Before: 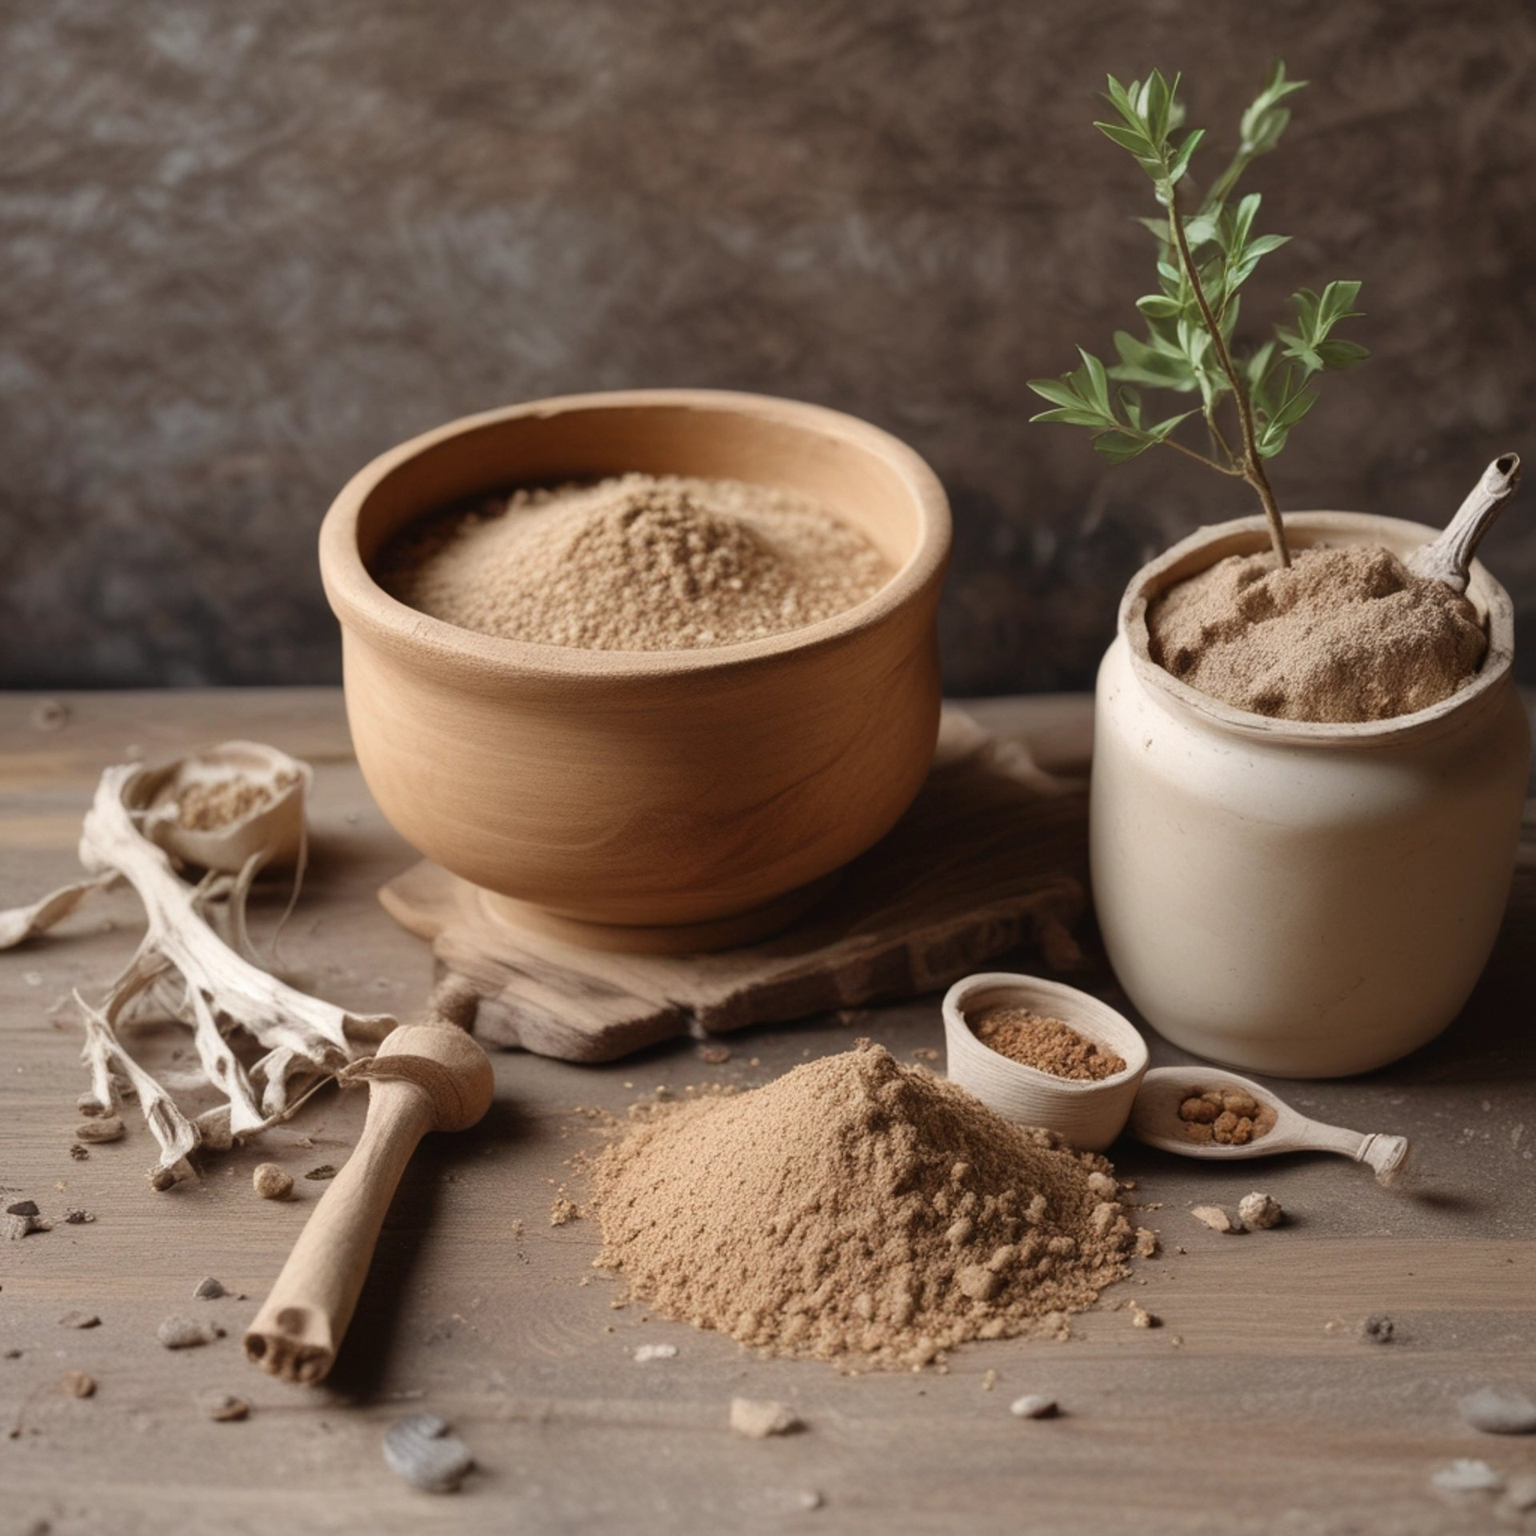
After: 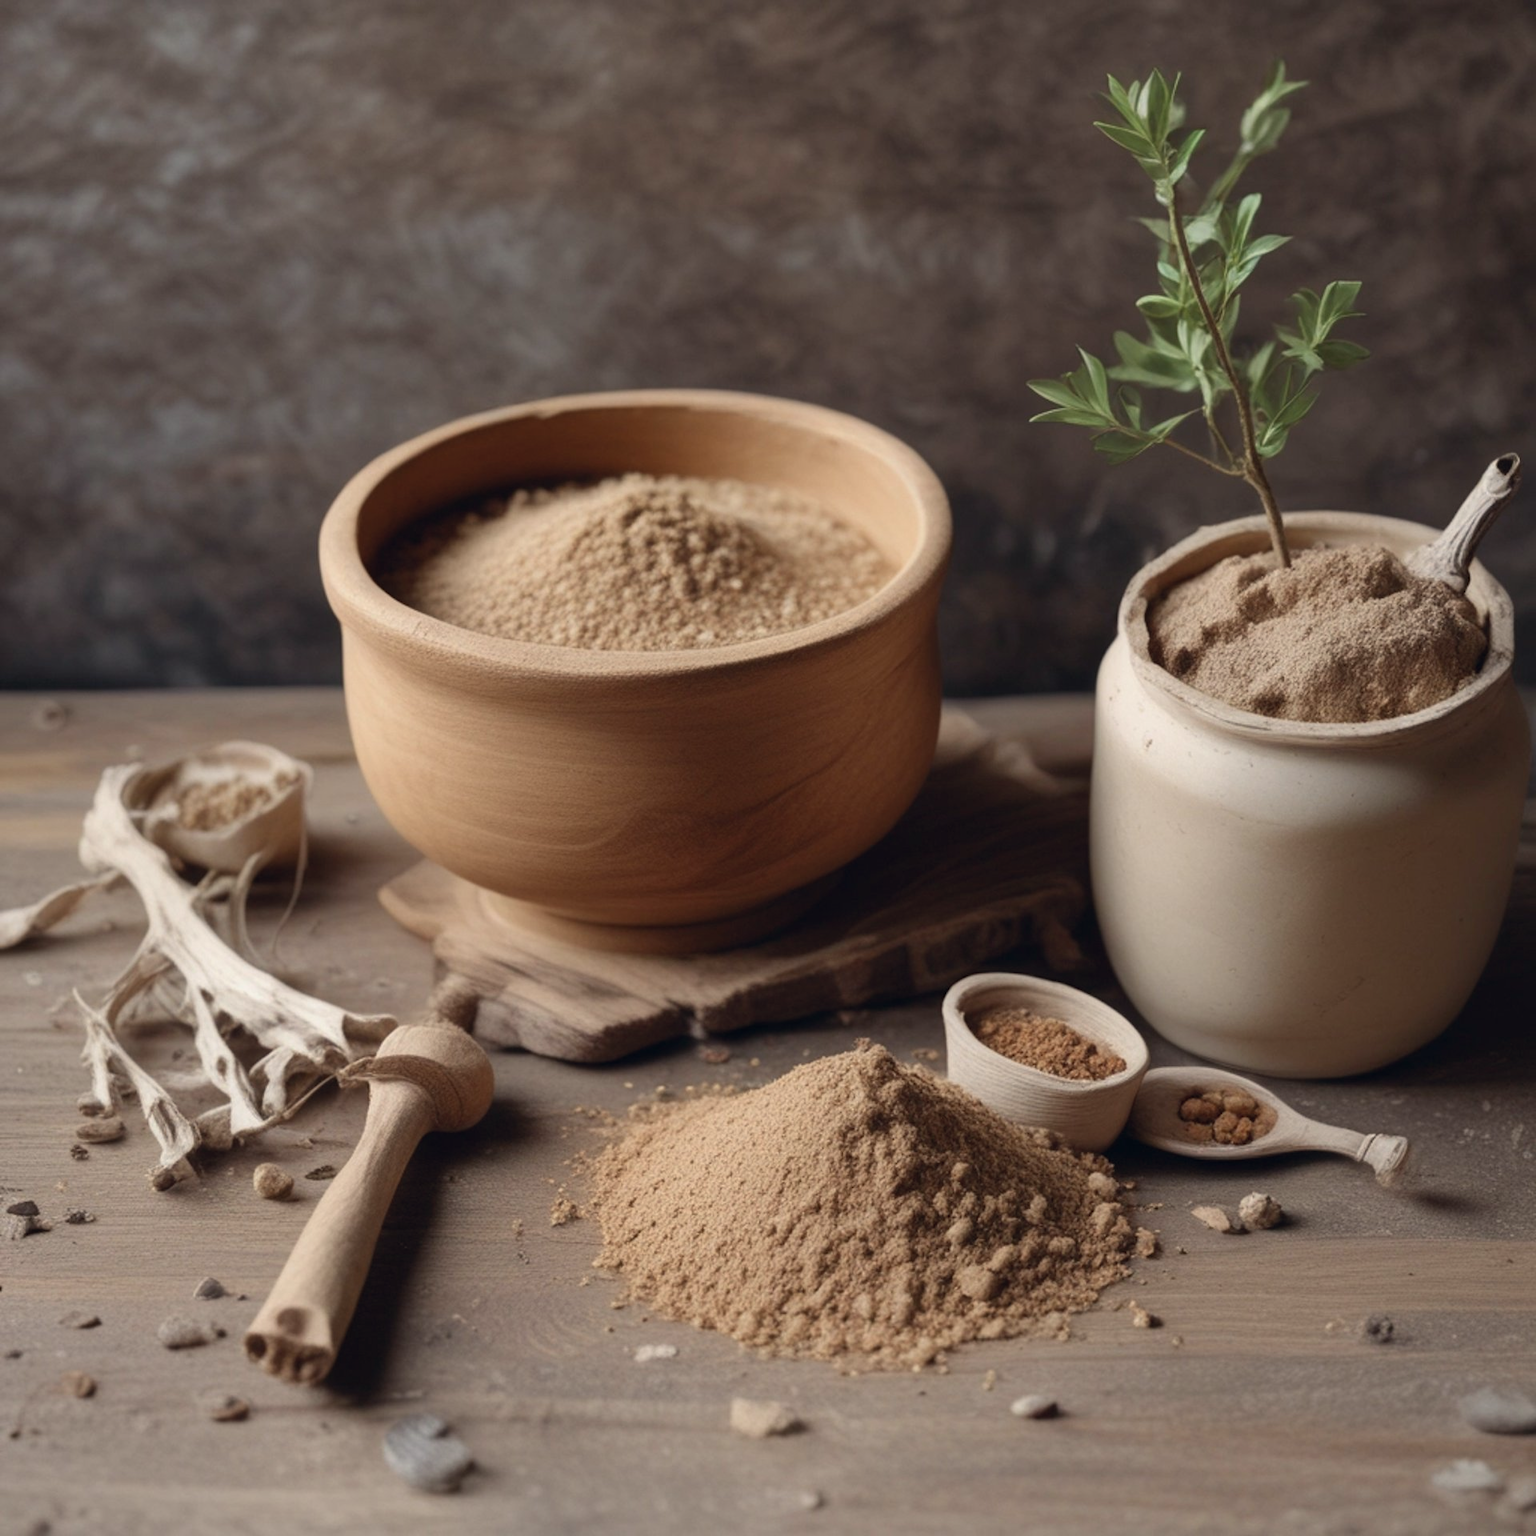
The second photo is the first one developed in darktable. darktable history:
exposure: exposure -0.151 EV, compensate highlight preservation false
color balance rgb: perceptual saturation grading › global saturation -3%
color correction: highlights a* 0.207, highlights b* 2.7, shadows a* -0.874, shadows b* -4.78
